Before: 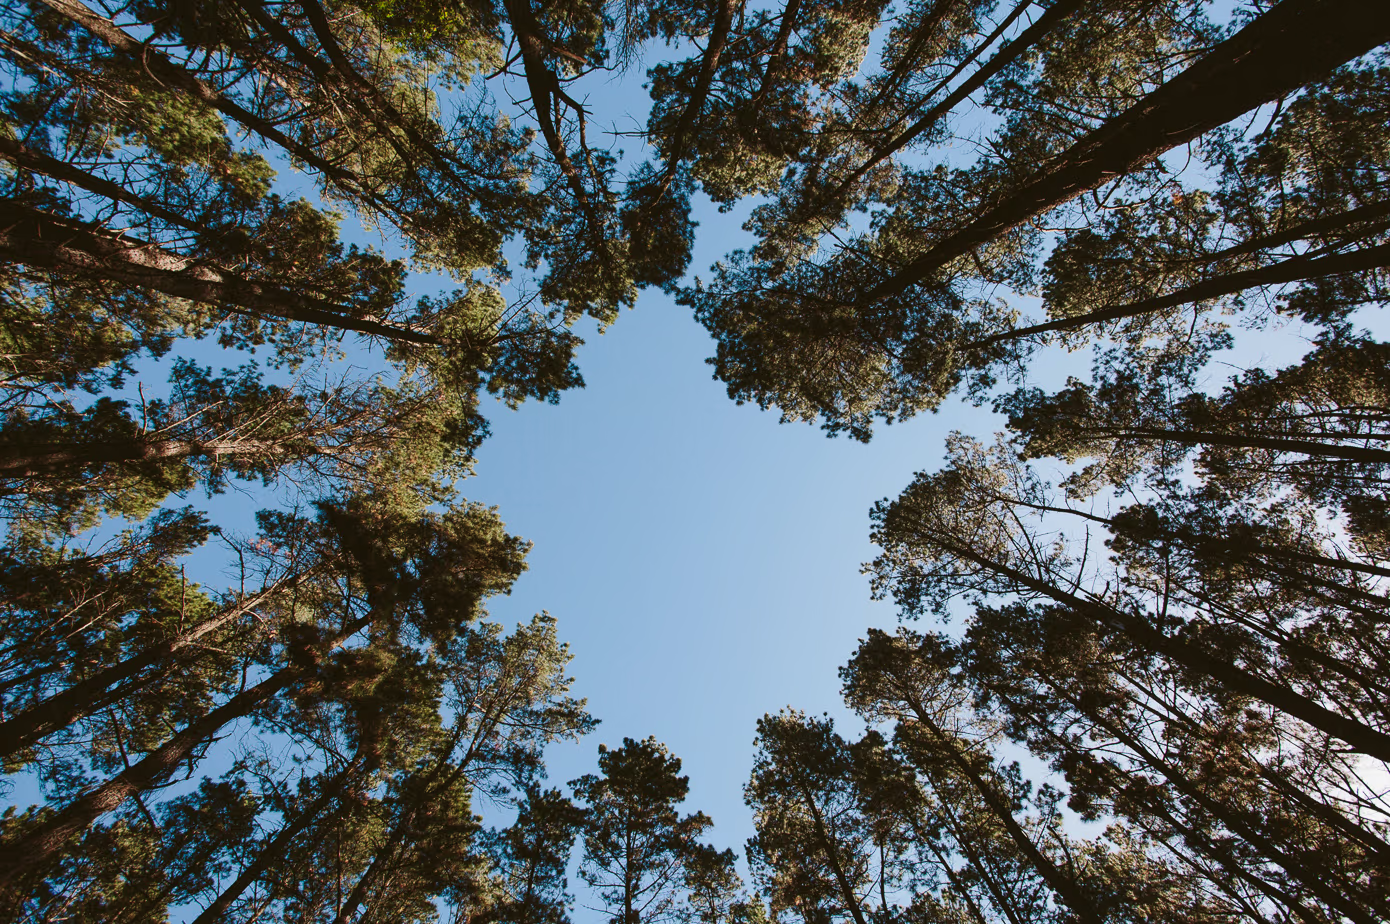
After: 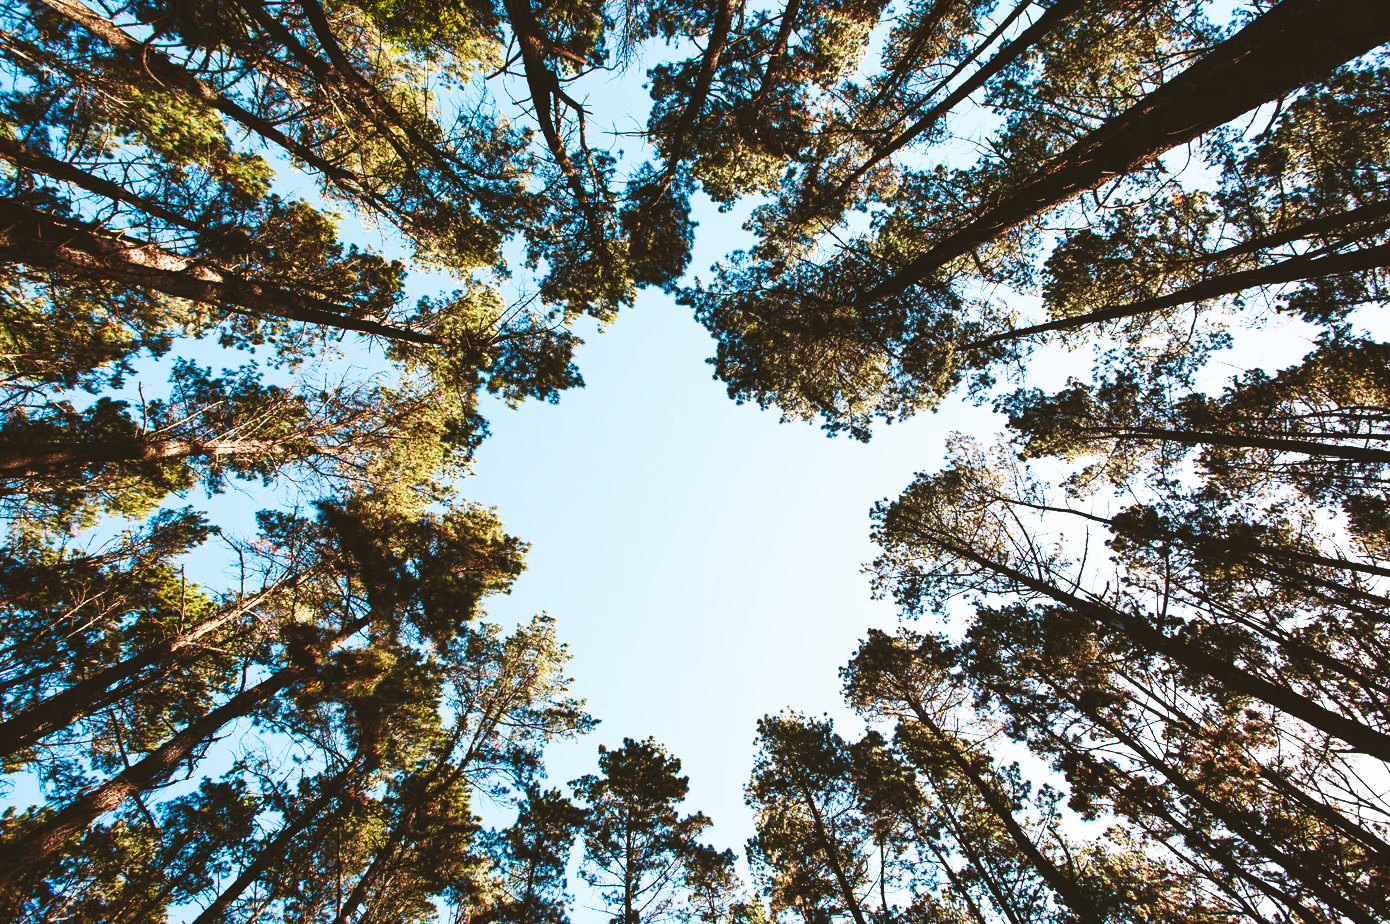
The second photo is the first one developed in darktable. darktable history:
base curve: curves: ch0 [(0, 0) (0.007, 0.004) (0.027, 0.03) (0.046, 0.07) (0.207, 0.54) (0.442, 0.872) (0.673, 0.972) (1, 1)], preserve colors none
exposure: black level correction -0.008, exposure 0.067 EV, compensate highlight preservation false
